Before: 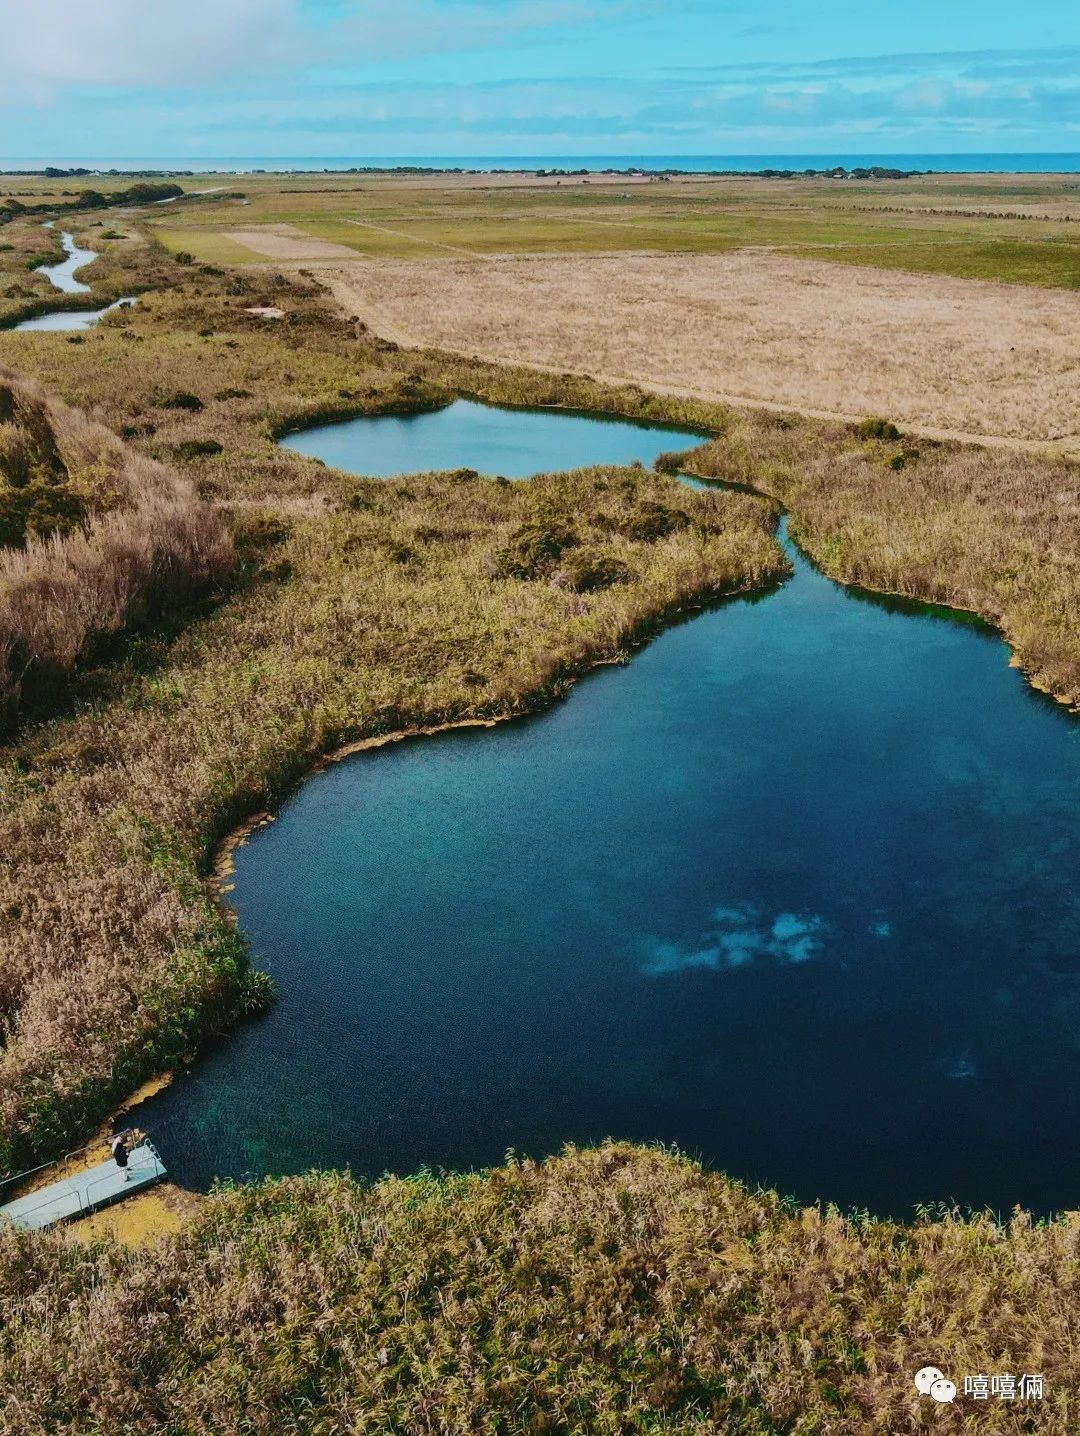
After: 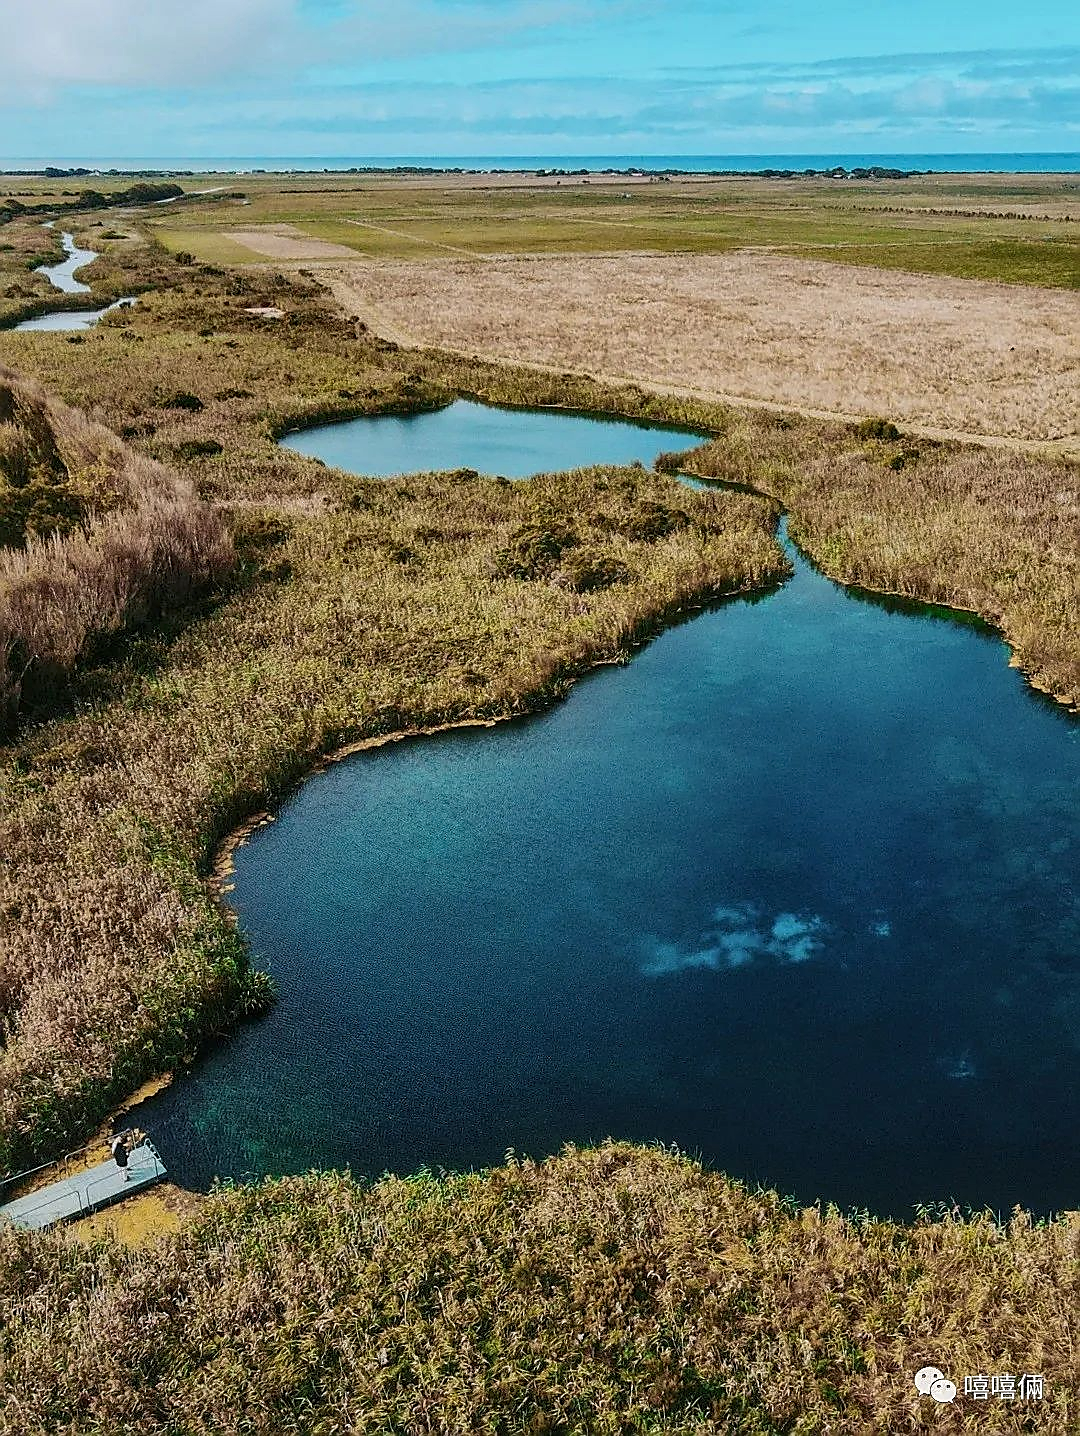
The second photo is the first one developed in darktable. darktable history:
white balance: red 1, blue 1
local contrast: on, module defaults
sharpen: radius 1.4, amount 1.25, threshold 0.7
